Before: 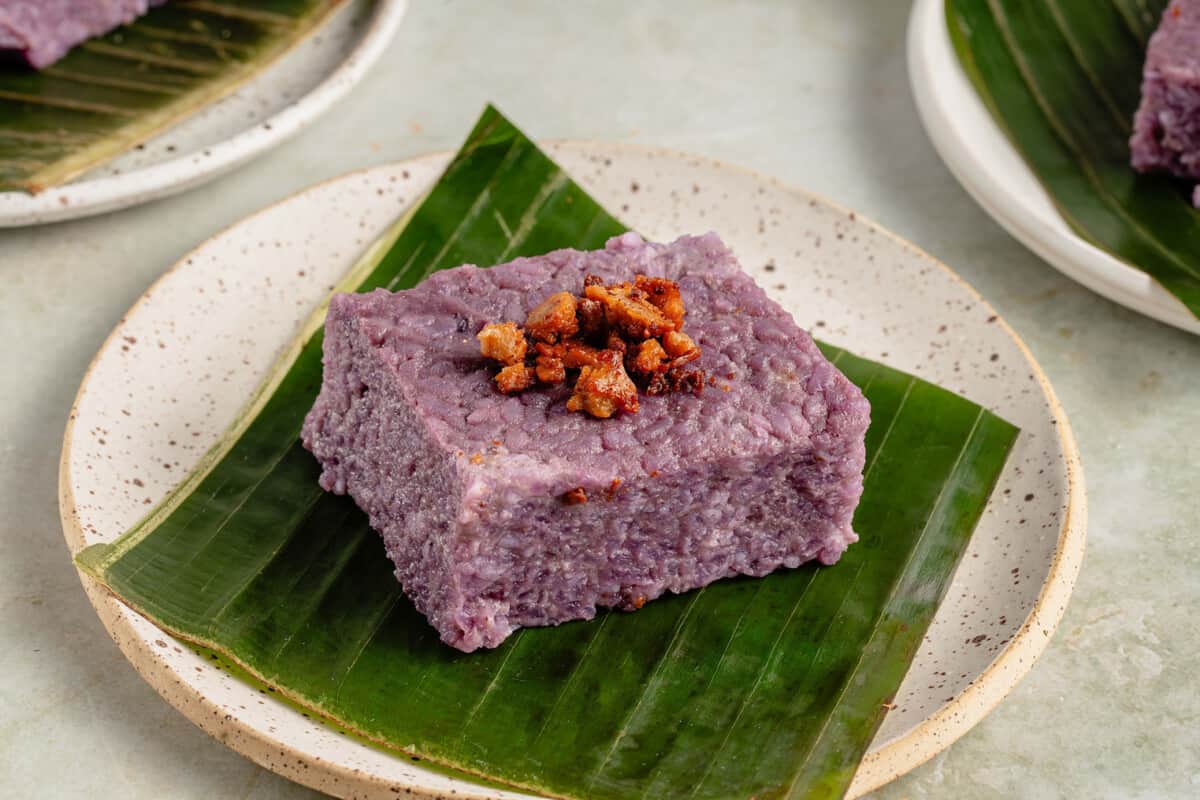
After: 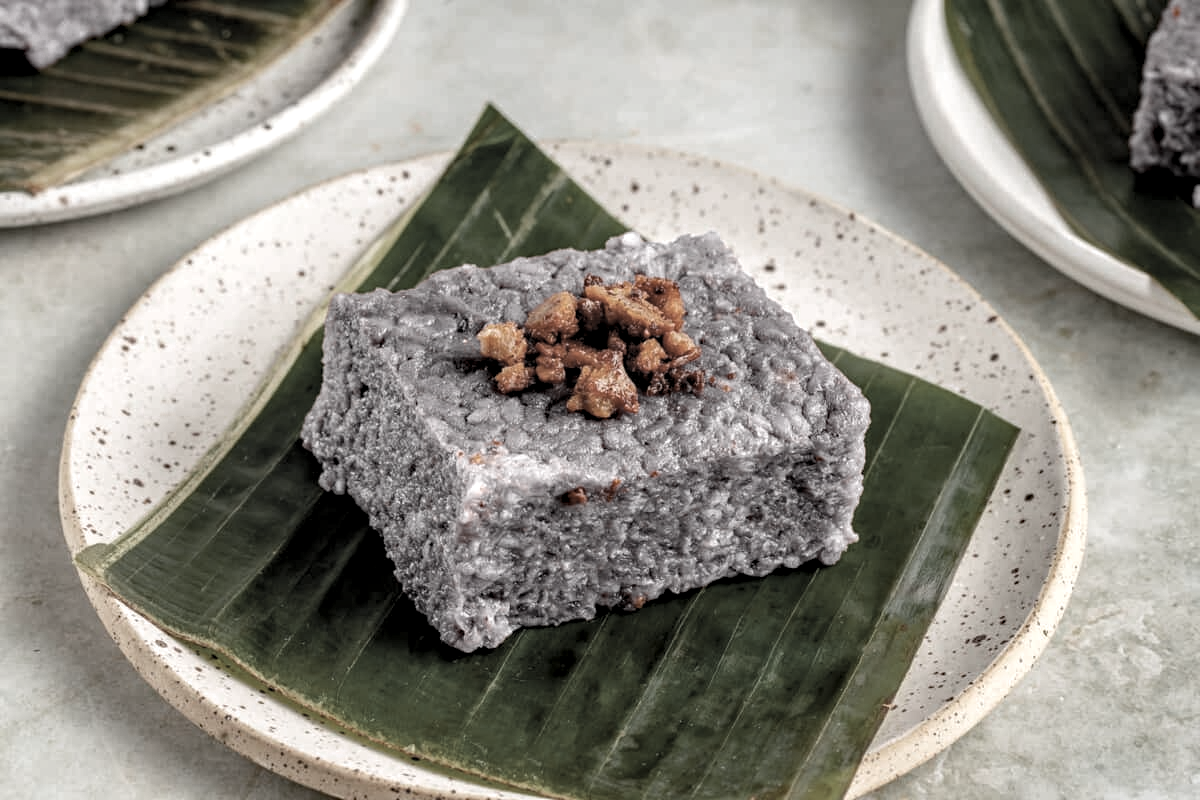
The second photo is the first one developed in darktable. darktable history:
levels: levels [0.026, 0.507, 0.987]
color zones: curves: ch0 [(0, 0.613) (0.01, 0.613) (0.245, 0.448) (0.498, 0.529) (0.642, 0.665) (0.879, 0.777) (0.99, 0.613)]; ch1 [(0, 0.035) (0.121, 0.189) (0.259, 0.197) (0.415, 0.061) (0.589, 0.022) (0.732, 0.022) (0.857, 0.026) (0.991, 0.053)]
exposure: exposure 0.2 EV, compensate highlight preservation false
local contrast: on, module defaults
haze removal: compatibility mode true, adaptive false
